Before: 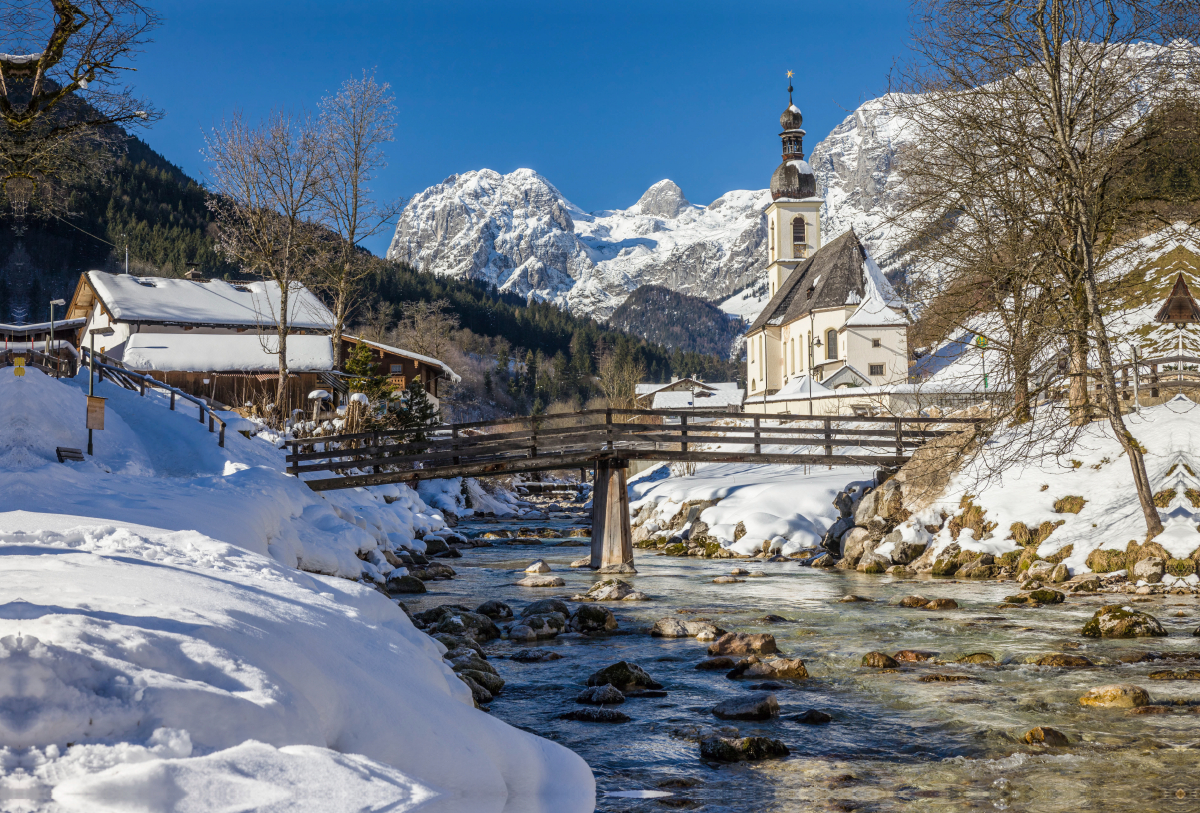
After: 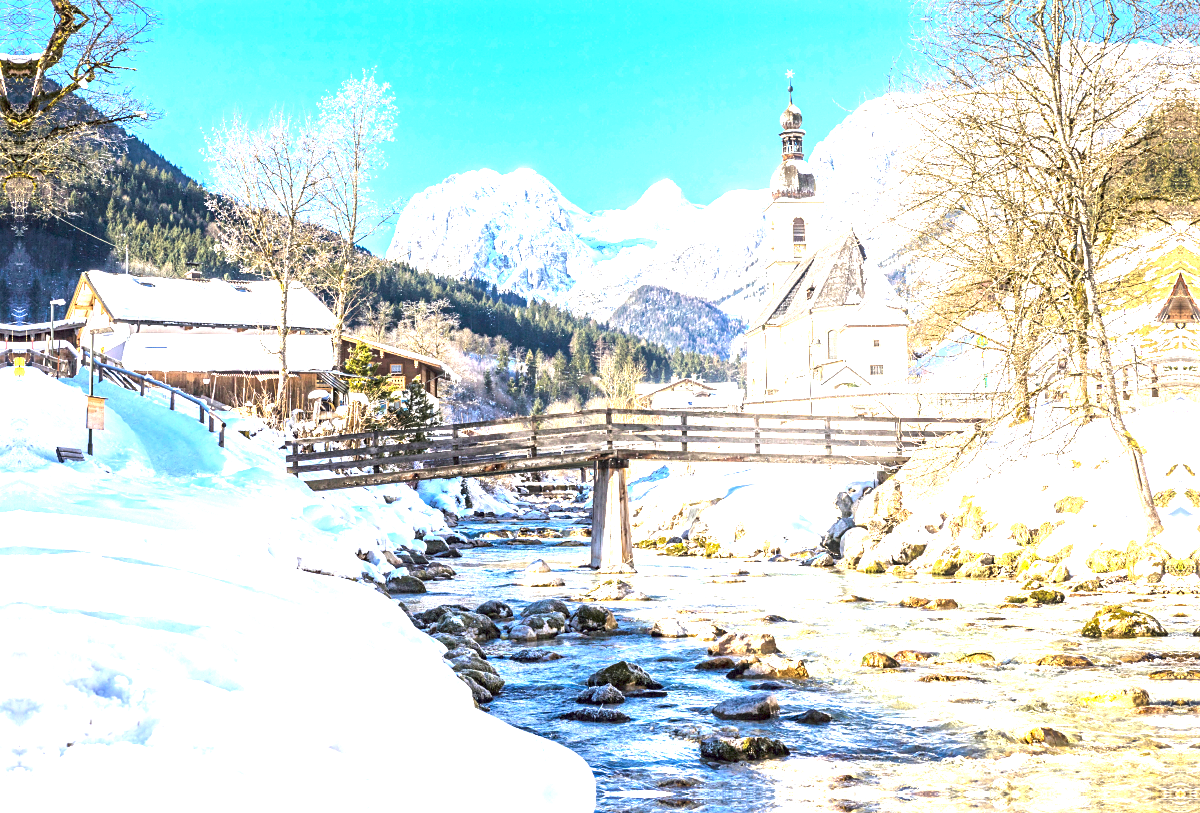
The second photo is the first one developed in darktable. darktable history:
exposure: exposure 2.927 EV, compensate highlight preservation false
sharpen: amount 0.209
